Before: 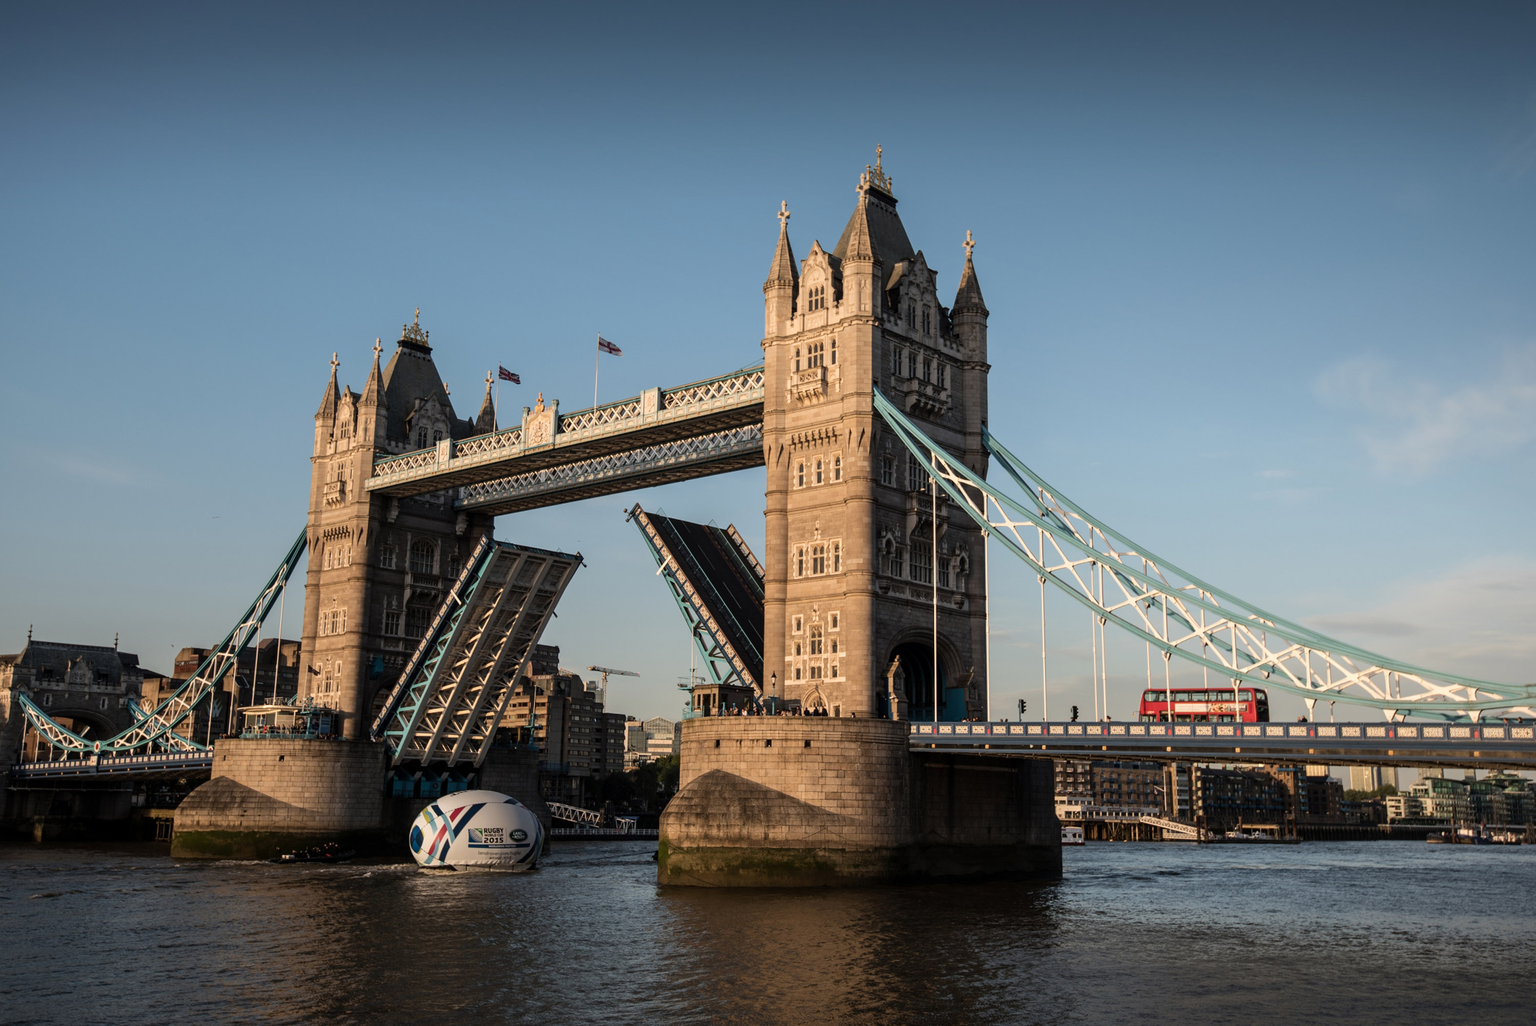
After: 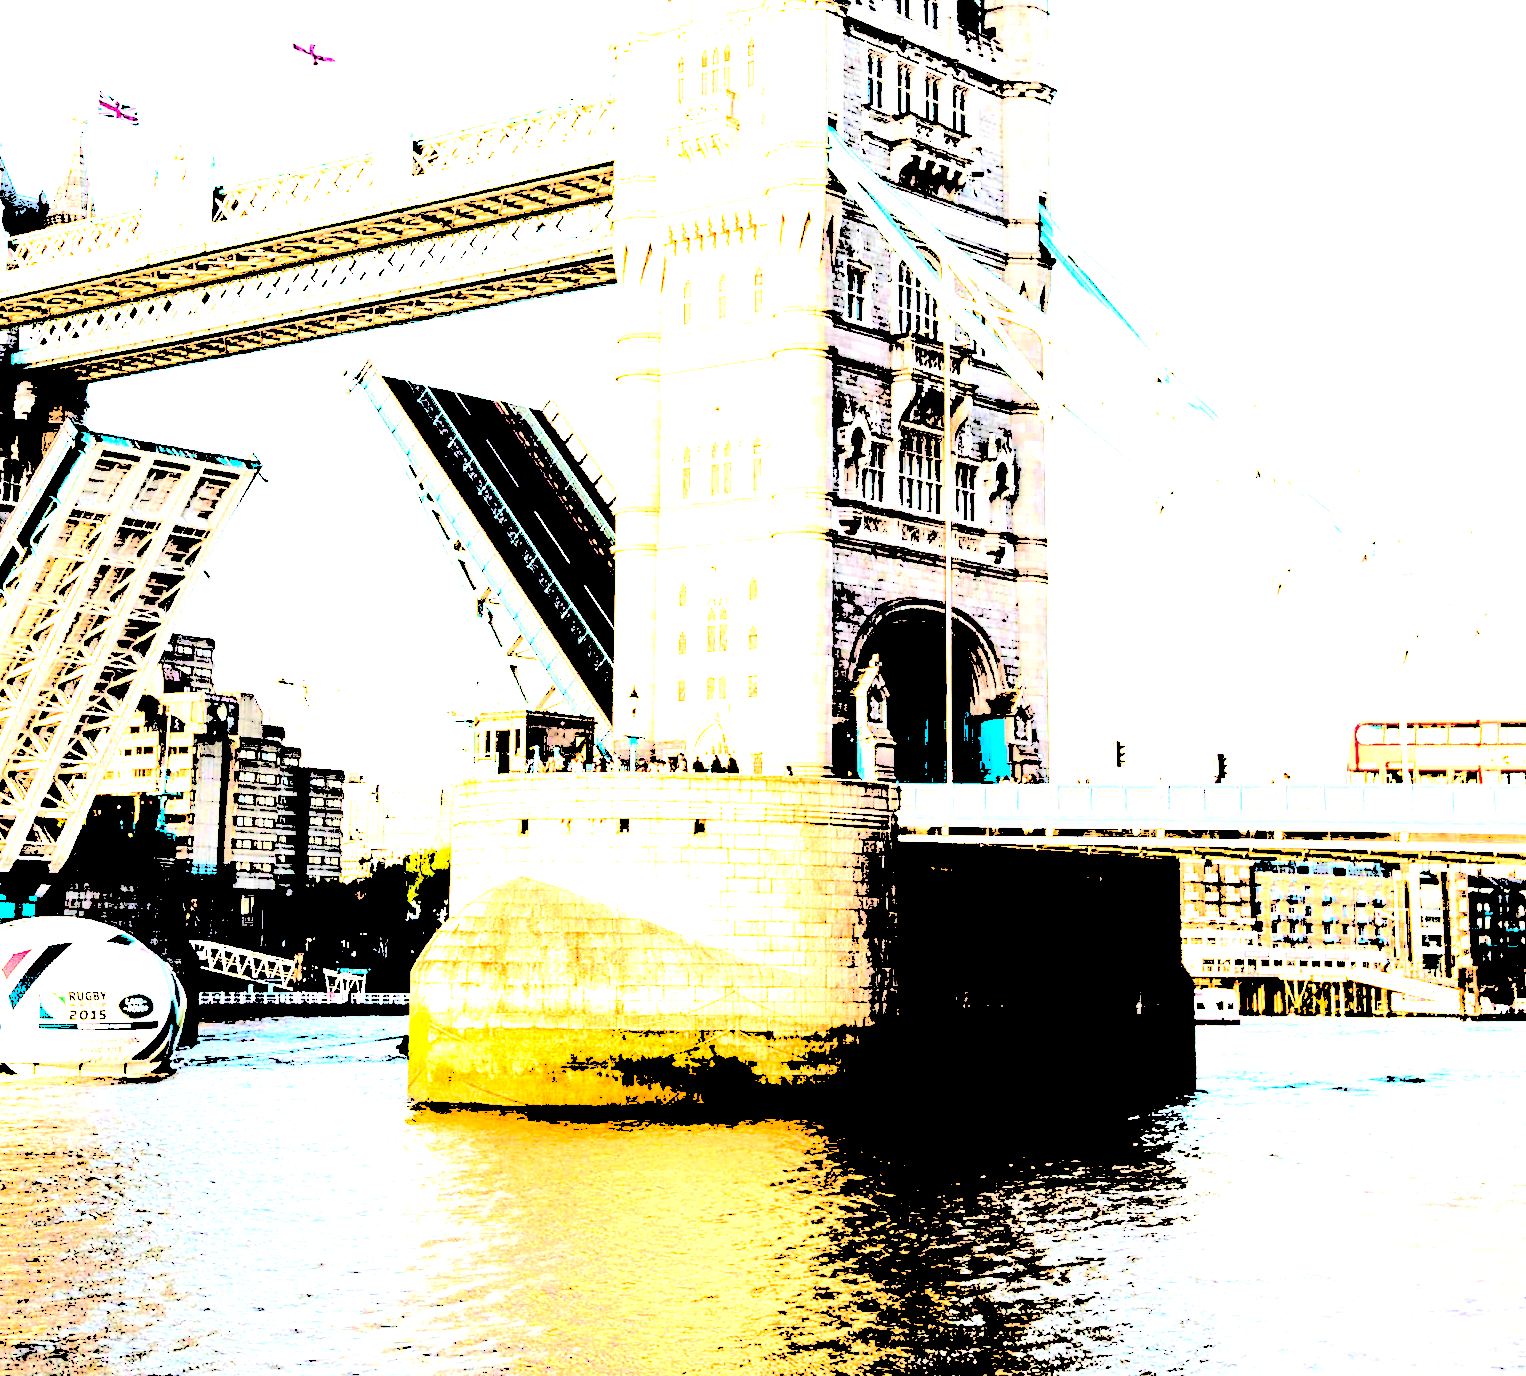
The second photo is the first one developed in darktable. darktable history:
levels: levels [0.246, 0.246, 0.506]
tone curve: curves: ch0 [(0, 0) (0.003, 0.03) (0.011, 0.022) (0.025, 0.018) (0.044, 0.031) (0.069, 0.035) (0.1, 0.04) (0.136, 0.046) (0.177, 0.063) (0.224, 0.087) (0.277, 0.15) (0.335, 0.252) (0.399, 0.354) (0.468, 0.475) (0.543, 0.602) (0.623, 0.73) (0.709, 0.856) (0.801, 0.945) (0.898, 0.987) (1, 1)], preserve colors none
crop and rotate: left 29.237%, top 31.152%, right 19.807%
exposure: black level correction 0.001, exposure 1.646 EV, compensate exposure bias true, compensate highlight preservation false
